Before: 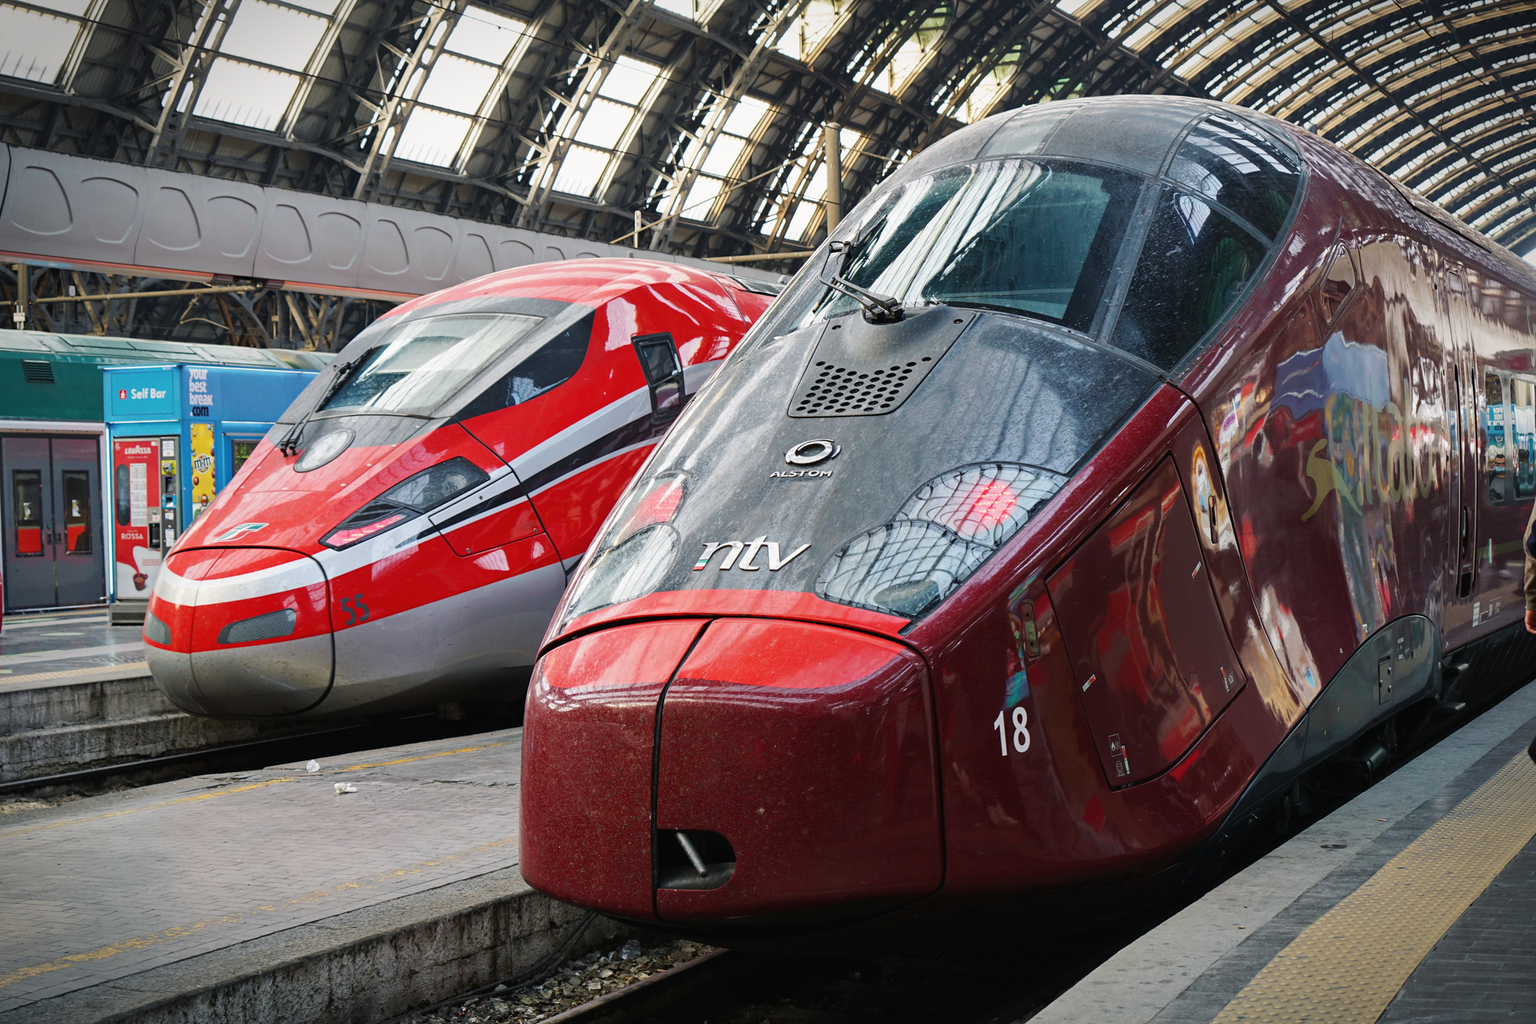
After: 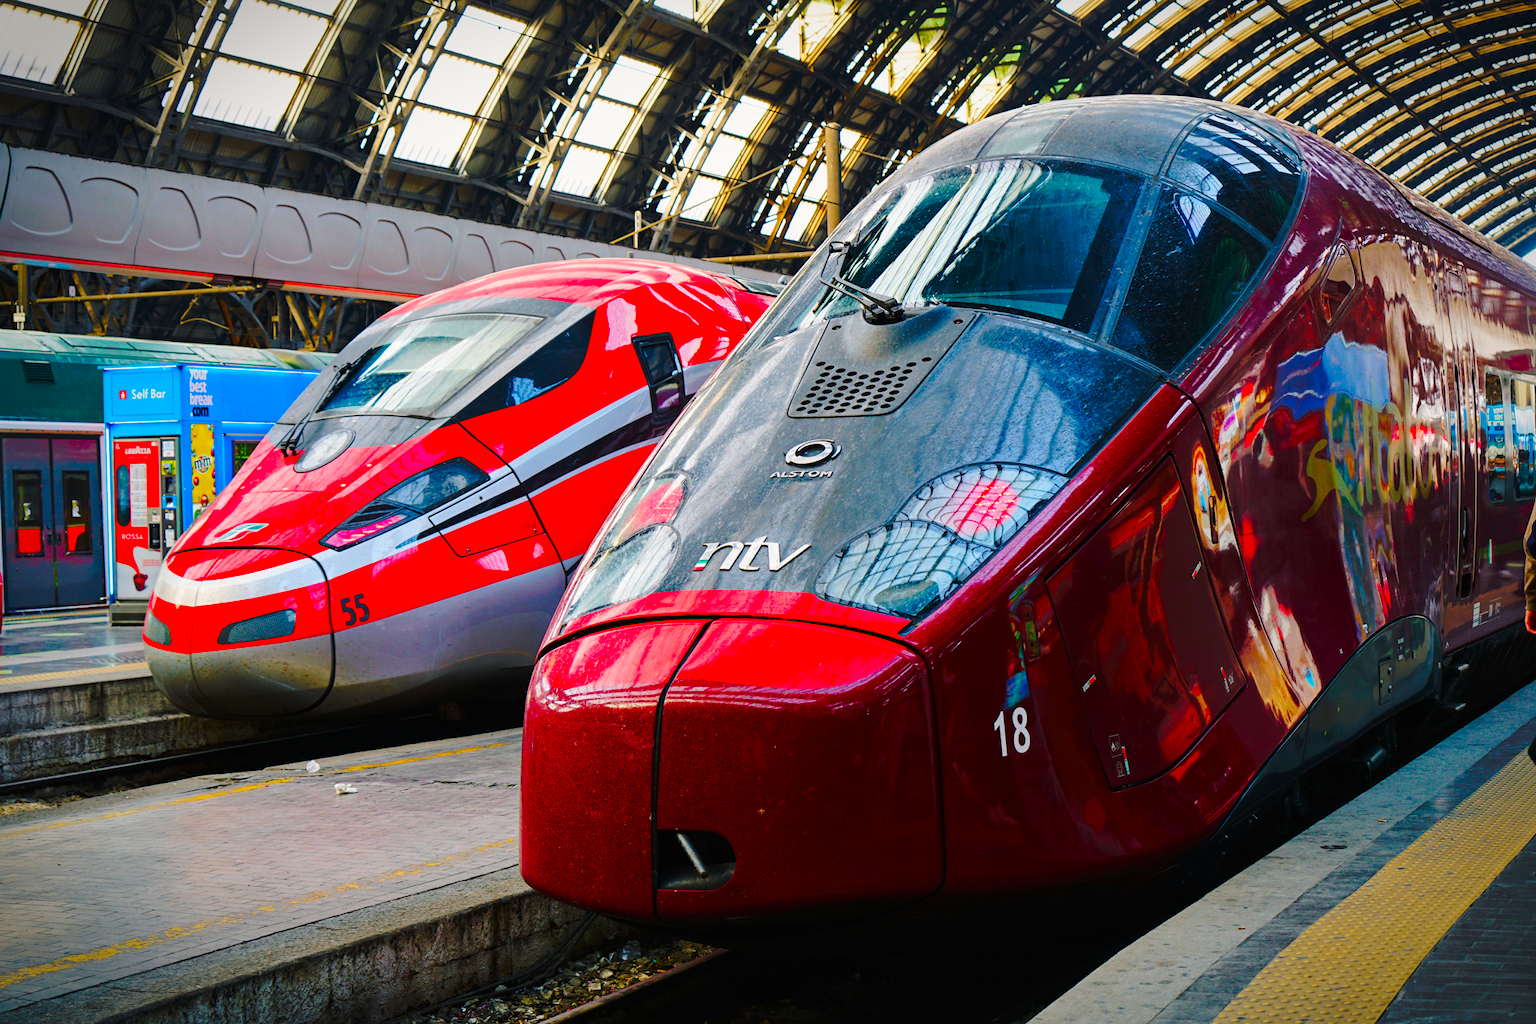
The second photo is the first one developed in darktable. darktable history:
base curve: curves: ch0 [(0, 0) (0.073, 0.04) (0.157, 0.139) (0.492, 0.492) (0.758, 0.758) (1, 1)], preserve colors none
color correction: saturation 2.15
